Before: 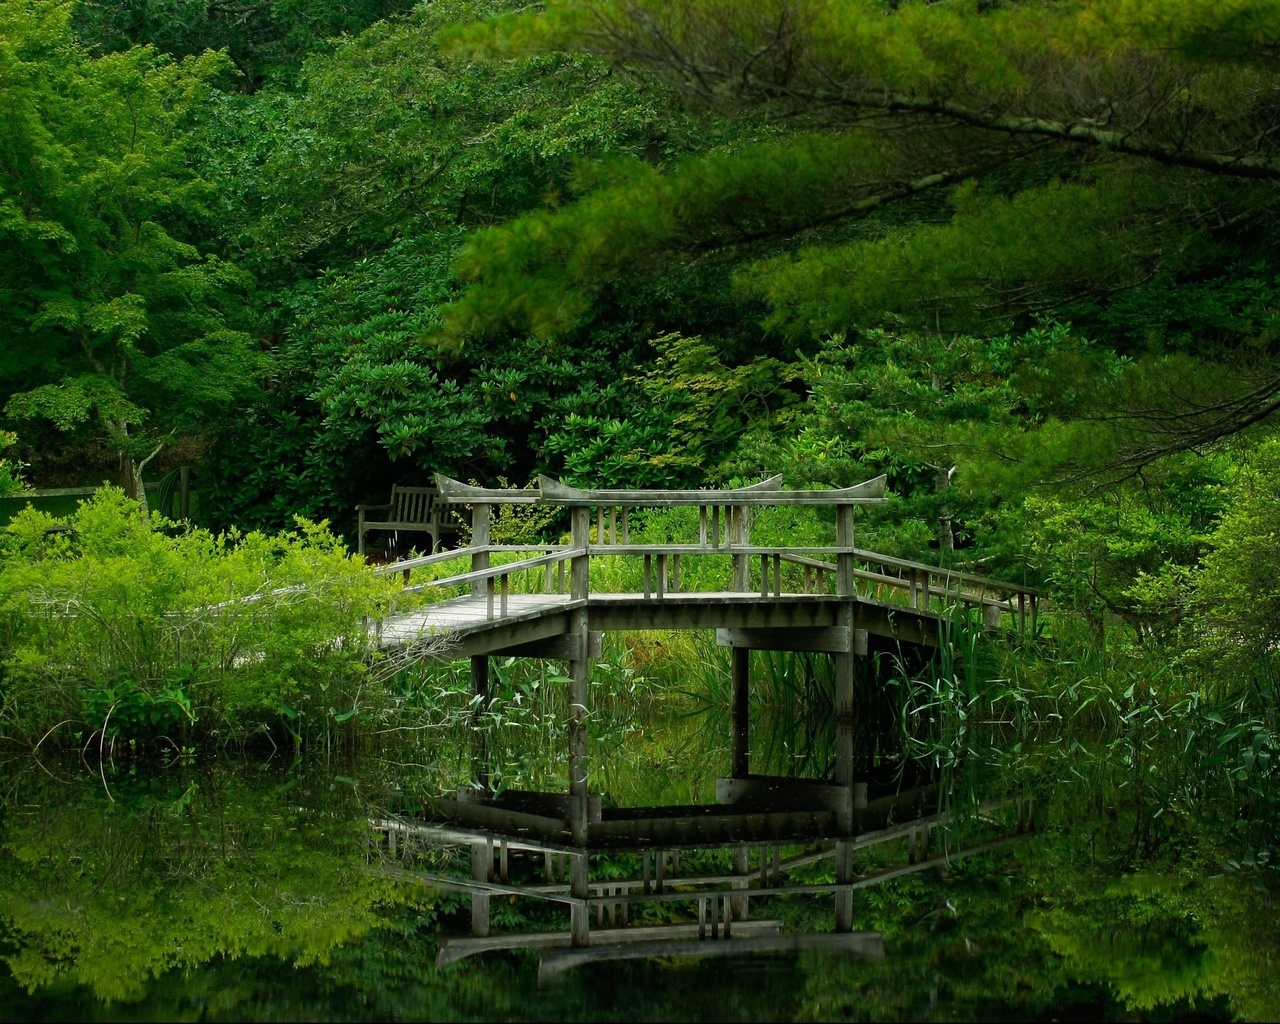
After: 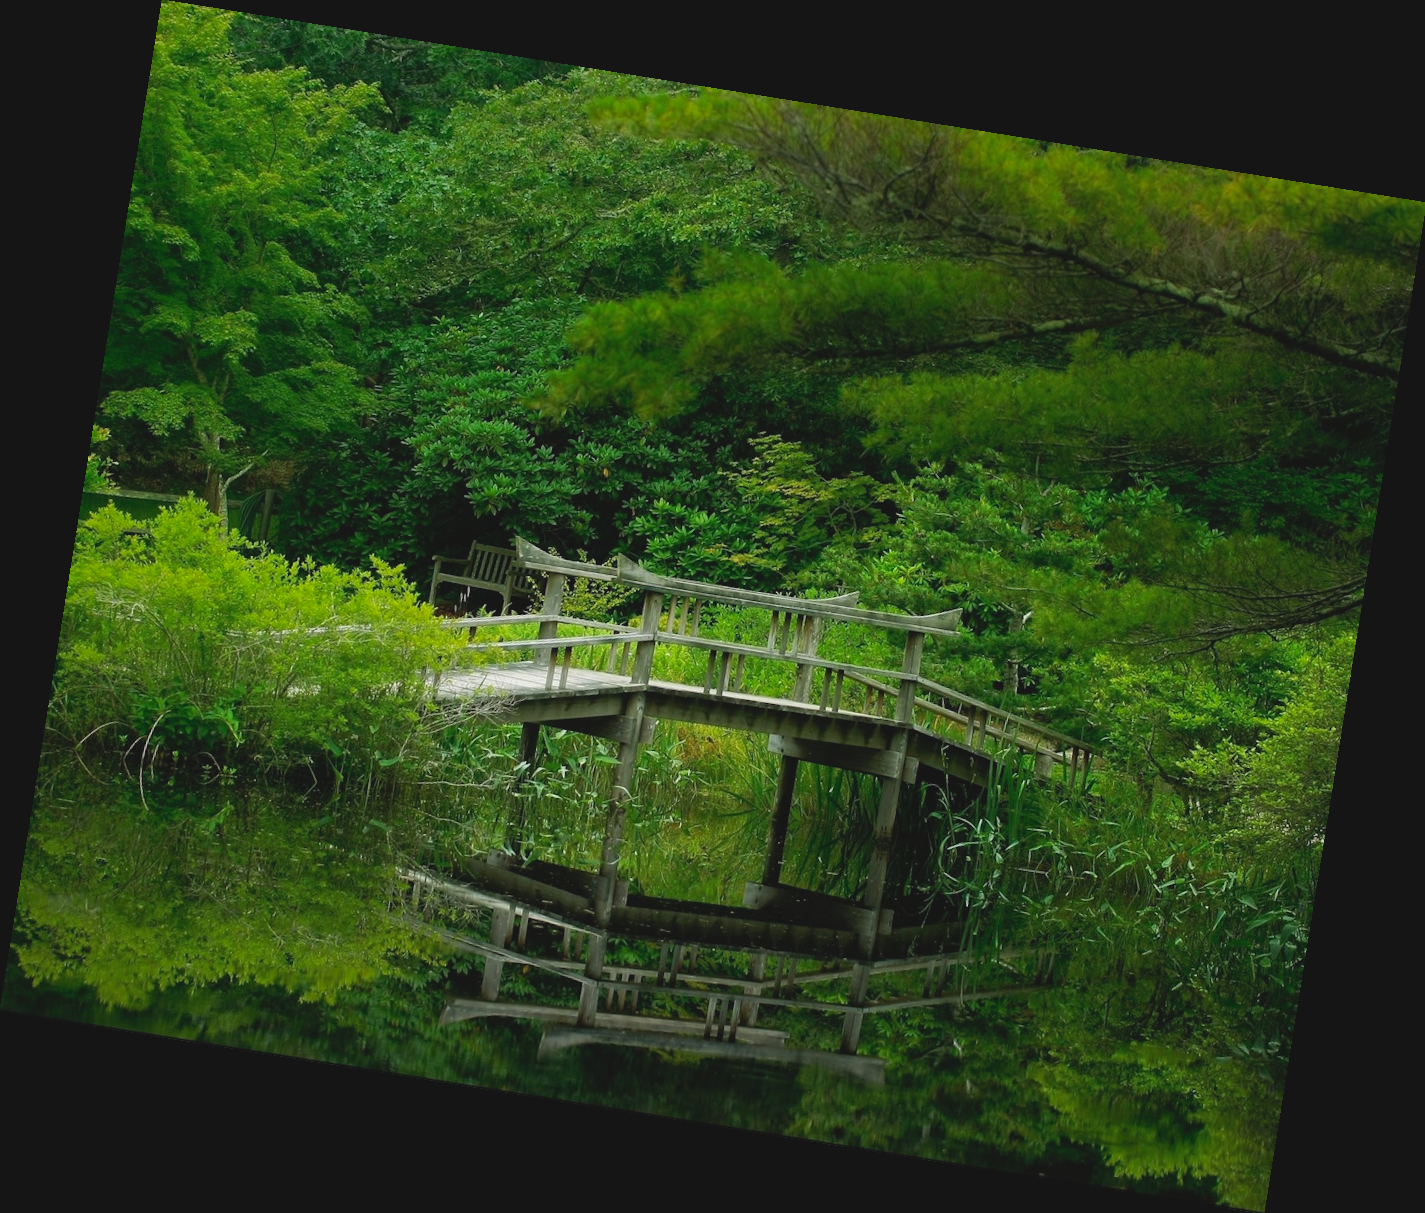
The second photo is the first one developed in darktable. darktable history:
contrast brightness saturation: contrast -0.1, brightness 0.05, saturation 0.08
rotate and perspective: rotation 9.12°, automatic cropping off
